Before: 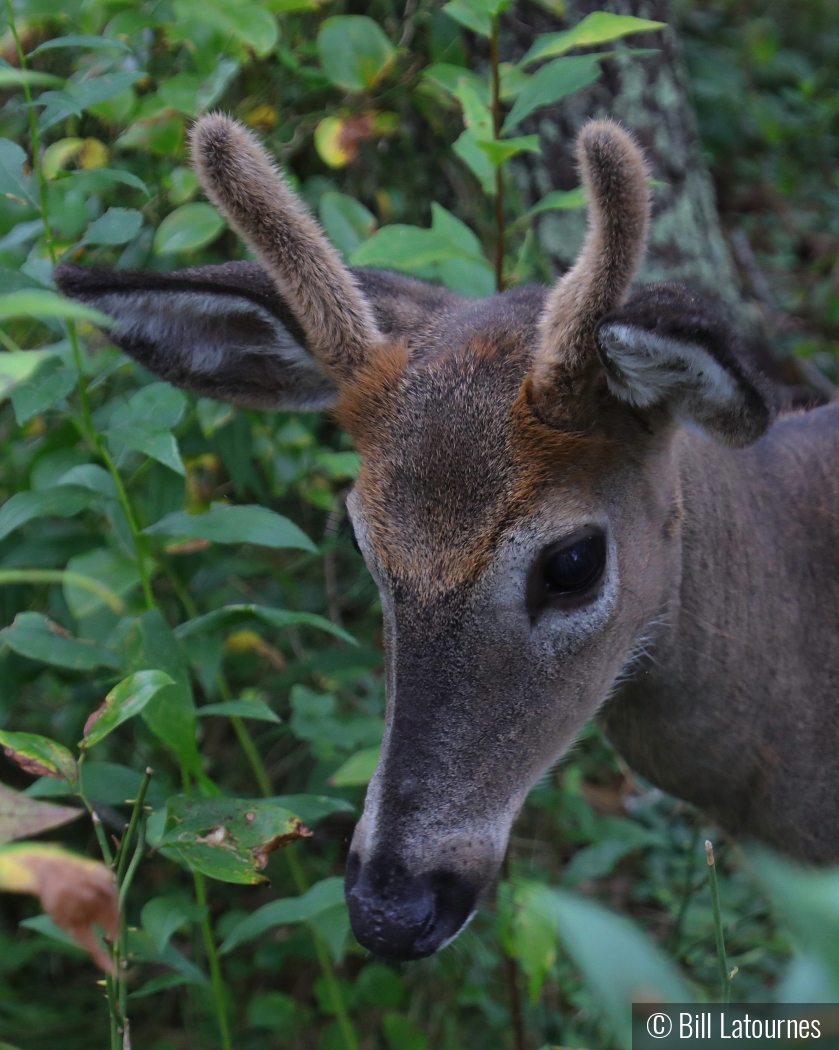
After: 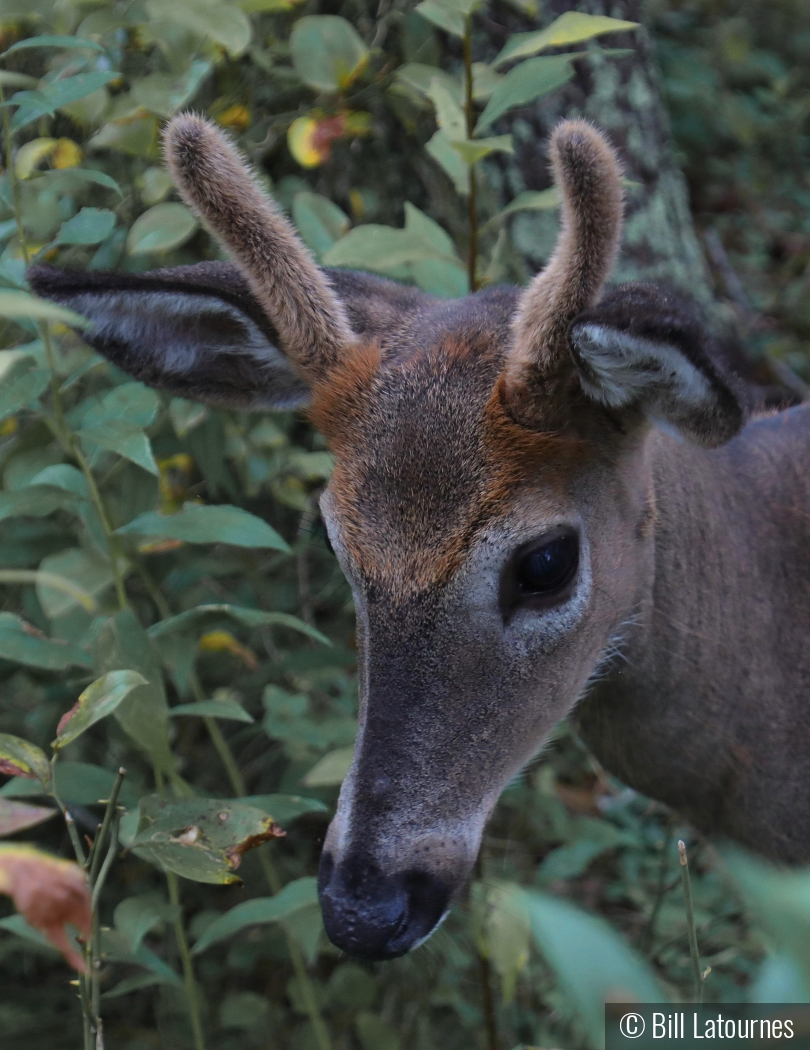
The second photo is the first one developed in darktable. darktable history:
tone equalizer: edges refinement/feathering 500, mask exposure compensation -1.57 EV, preserve details no
color zones: curves: ch1 [(0.29, 0.492) (0.373, 0.185) (0.509, 0.481)]; ch2 [(0.25, 0.462) (0.749, 0.457)]
crop and rotate: left 3.353%
